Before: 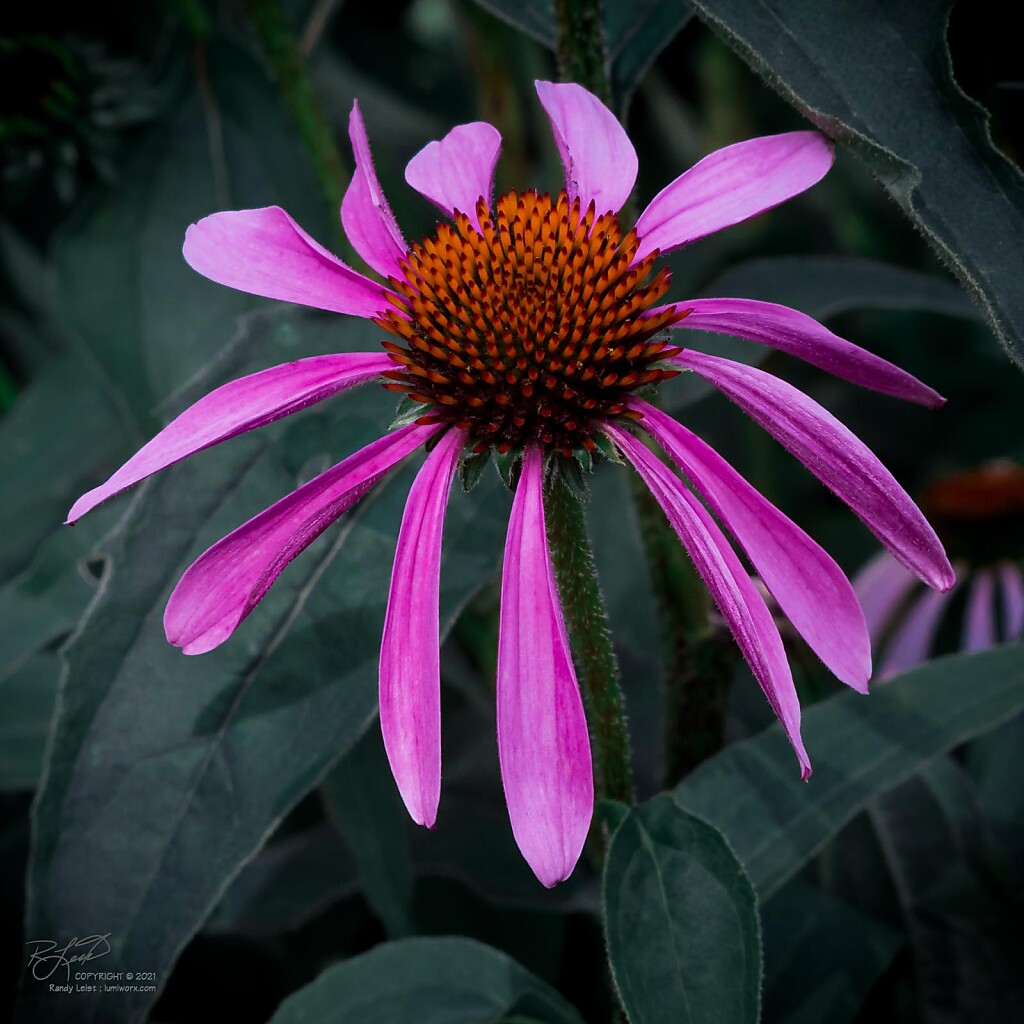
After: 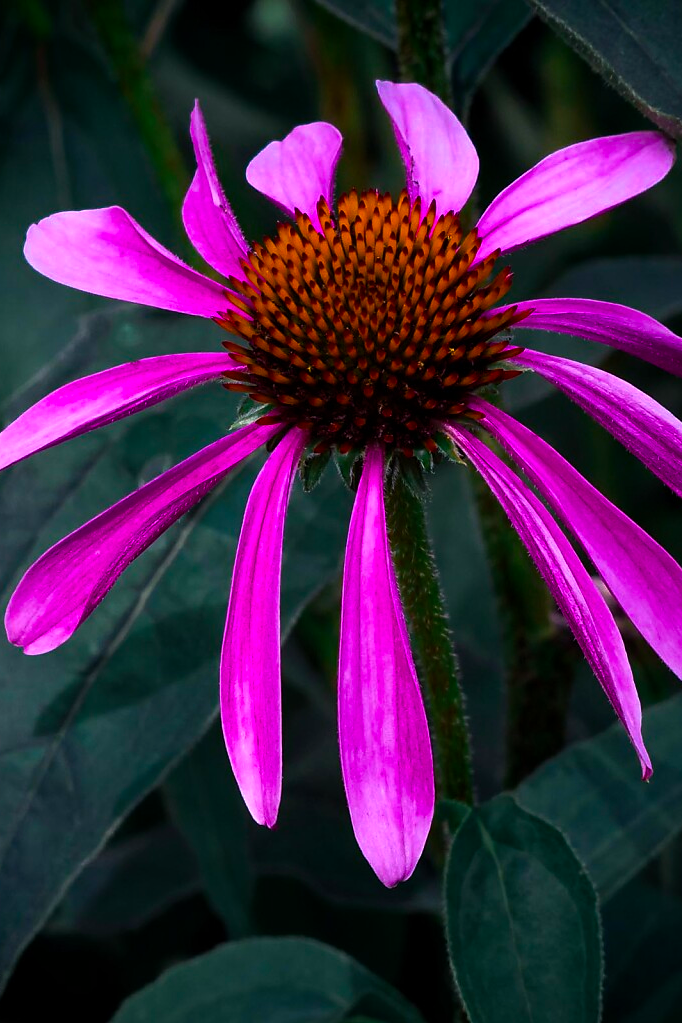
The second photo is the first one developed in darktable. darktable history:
crop and rotate: left 15.546%, right 17.774%
color balance rgb: linear chroma grading › global chroma 14.941%, perceptual saturation grading › global saturation 30.901%, perceptual brilliance grading › global brilliance 14.922%, perceptual brilliance grading › shadows -35.523%, global vibrance 14.321%
